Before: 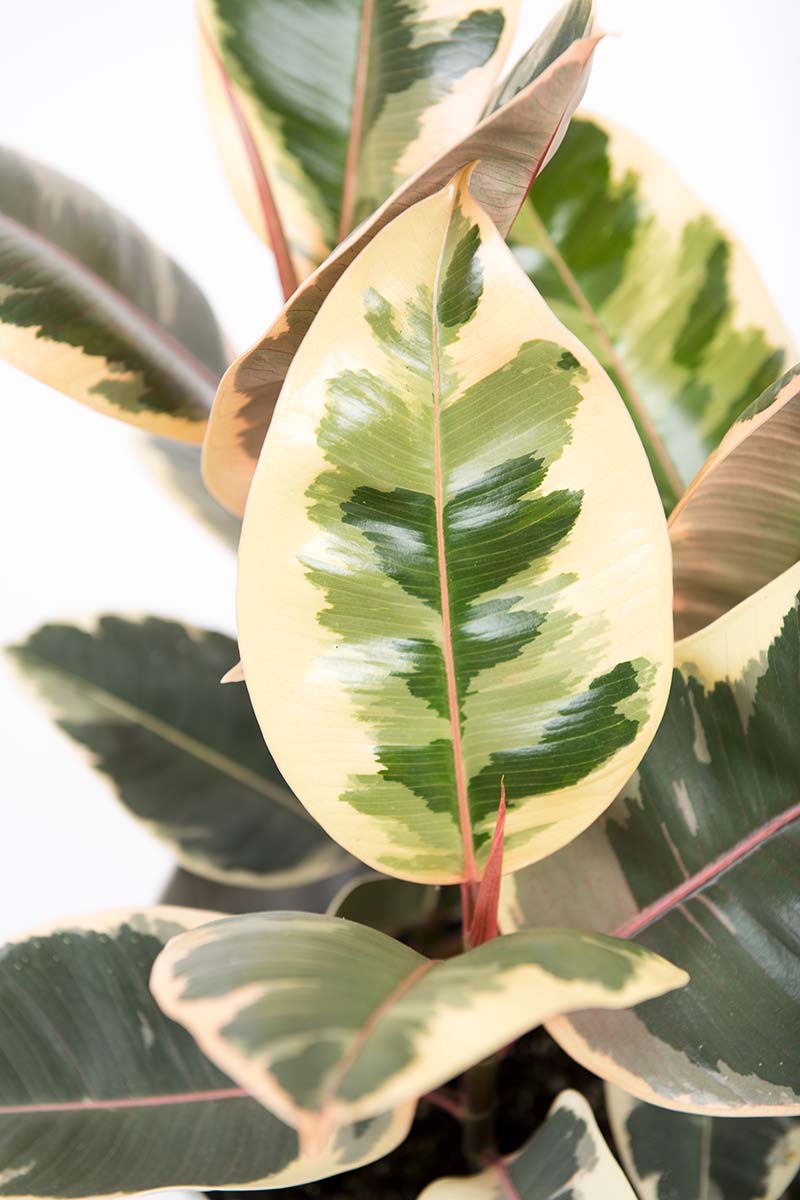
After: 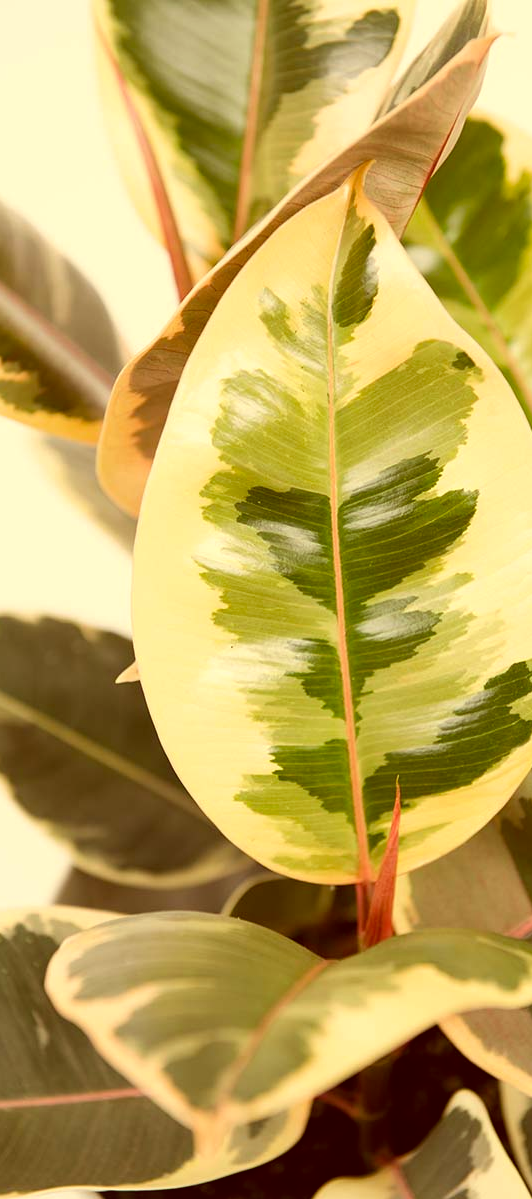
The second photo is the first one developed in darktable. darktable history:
crop and rotate: left 13.358%, right 20.027%
color correction: highlights a* 1.03, highlights b* 24.56, shadows a* 15.91, shadows b* 24.78
